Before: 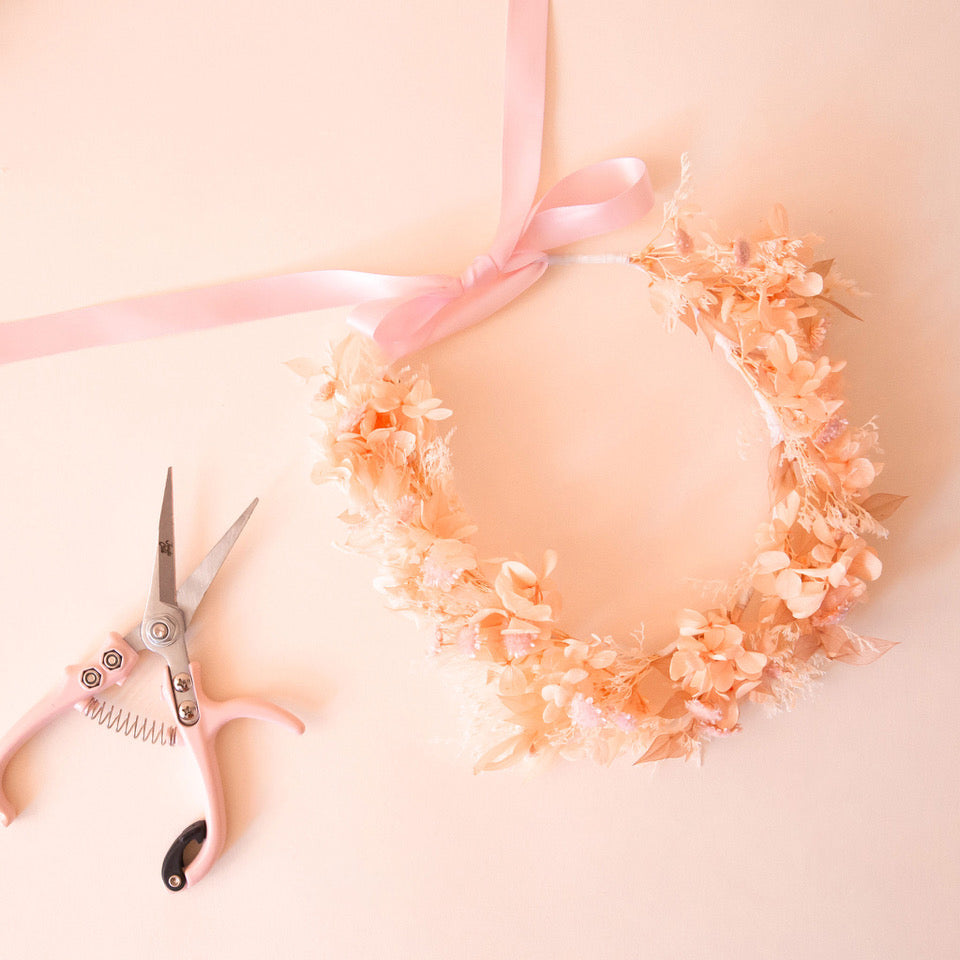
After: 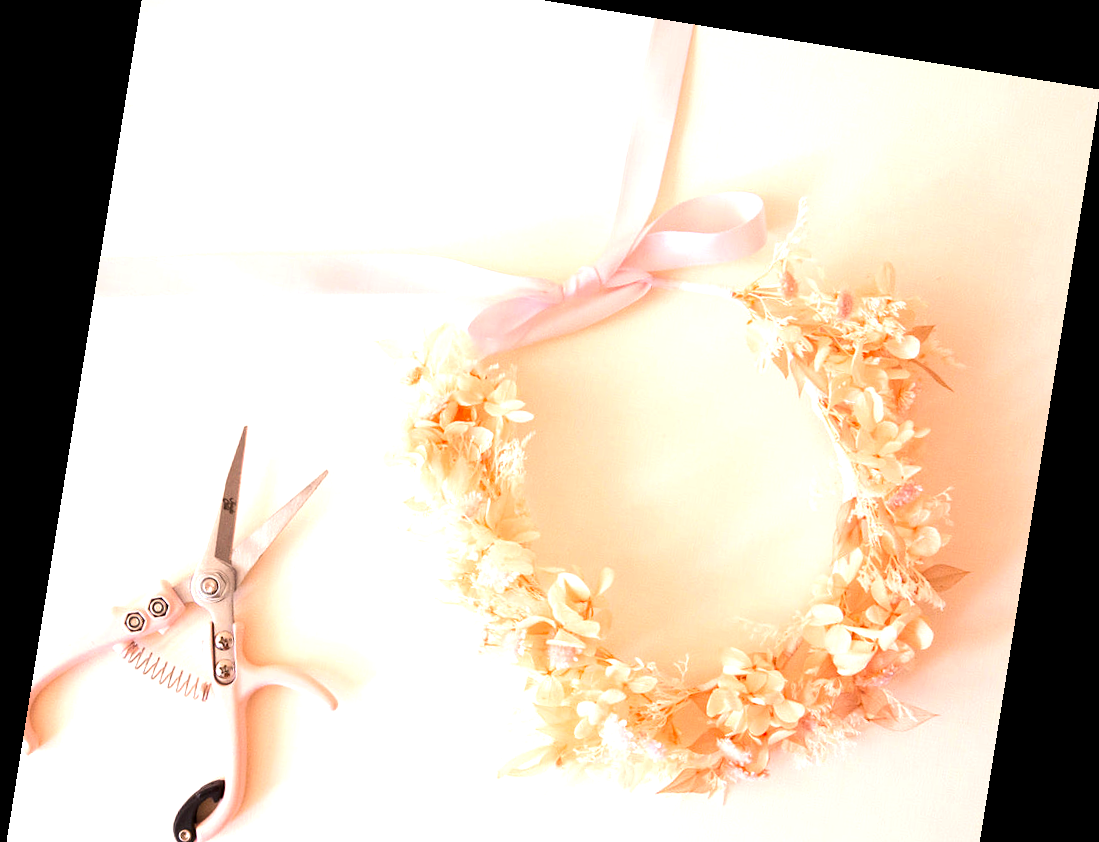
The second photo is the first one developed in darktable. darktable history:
tone equalizer: -8 EV -0.75 EV, -7 EV -0.7 EV, -6 EV -0.6 EV, -5 EV -0.4 EV, -3 EV 0.4 EV, -2 EV 0.6 EV, -1 EV 0.7 EV, +0 EV 0.75 EV, edges refinement/feathering 500, mask exposure compensation -1.57 EV, preserve details no
haze removal: strength 0.25, distance 0.25, compatibility mode true, adaptive false
rotate and perspective: rotation 9.12°, automatic cropping off
crop: top 5.667%, bottom 17.637%
